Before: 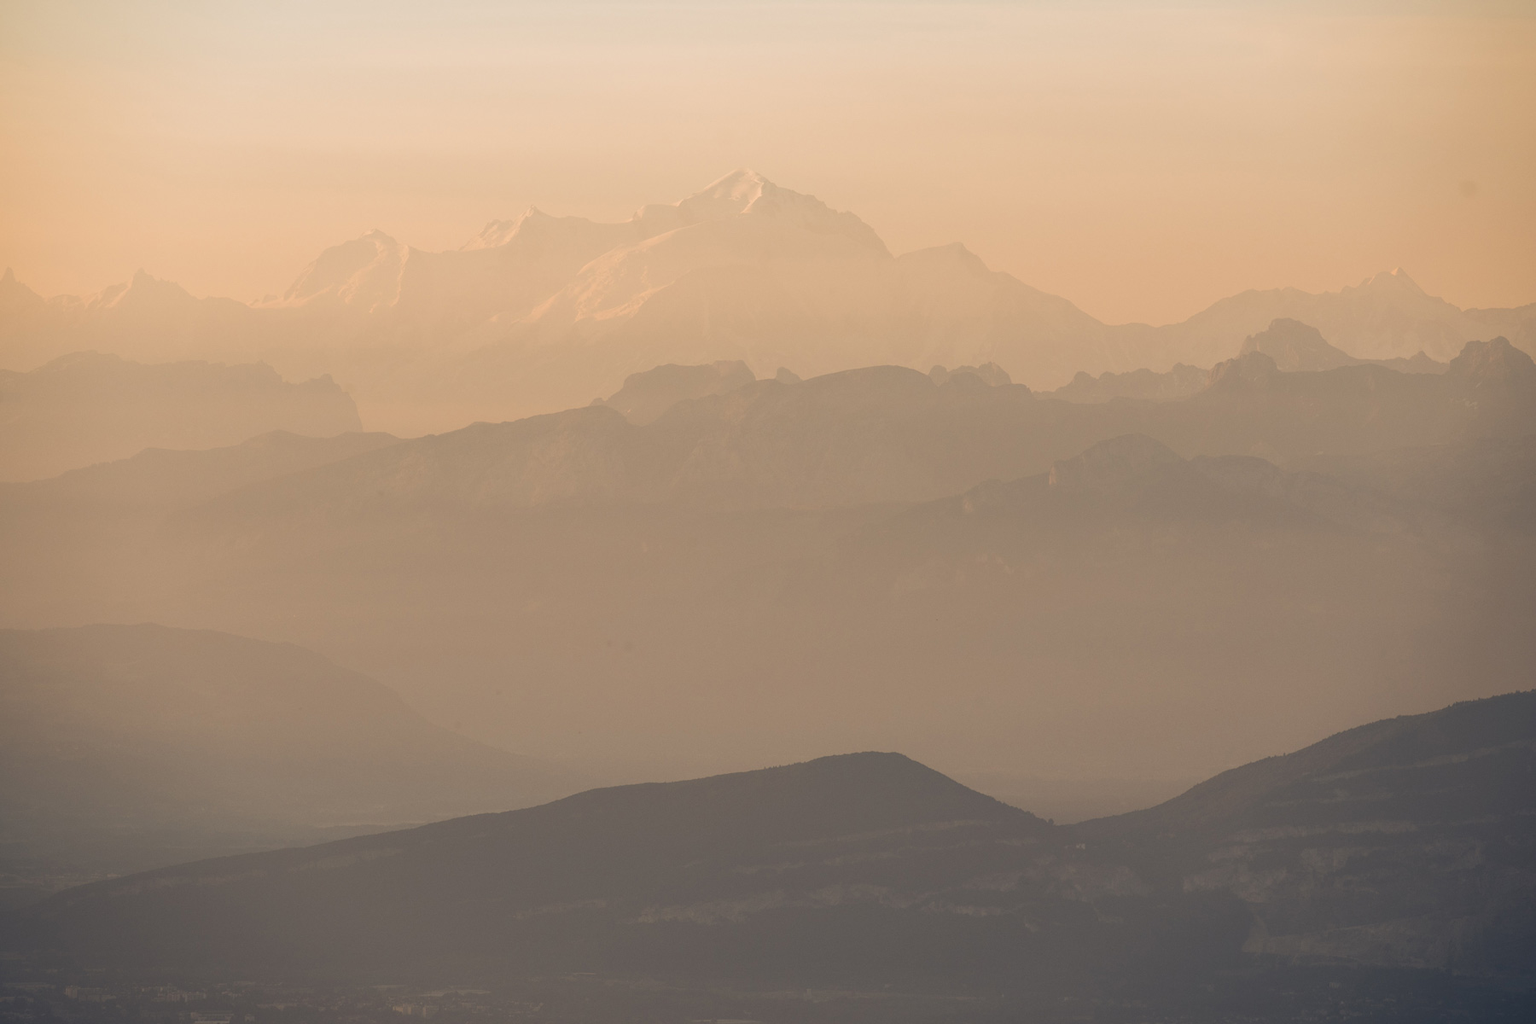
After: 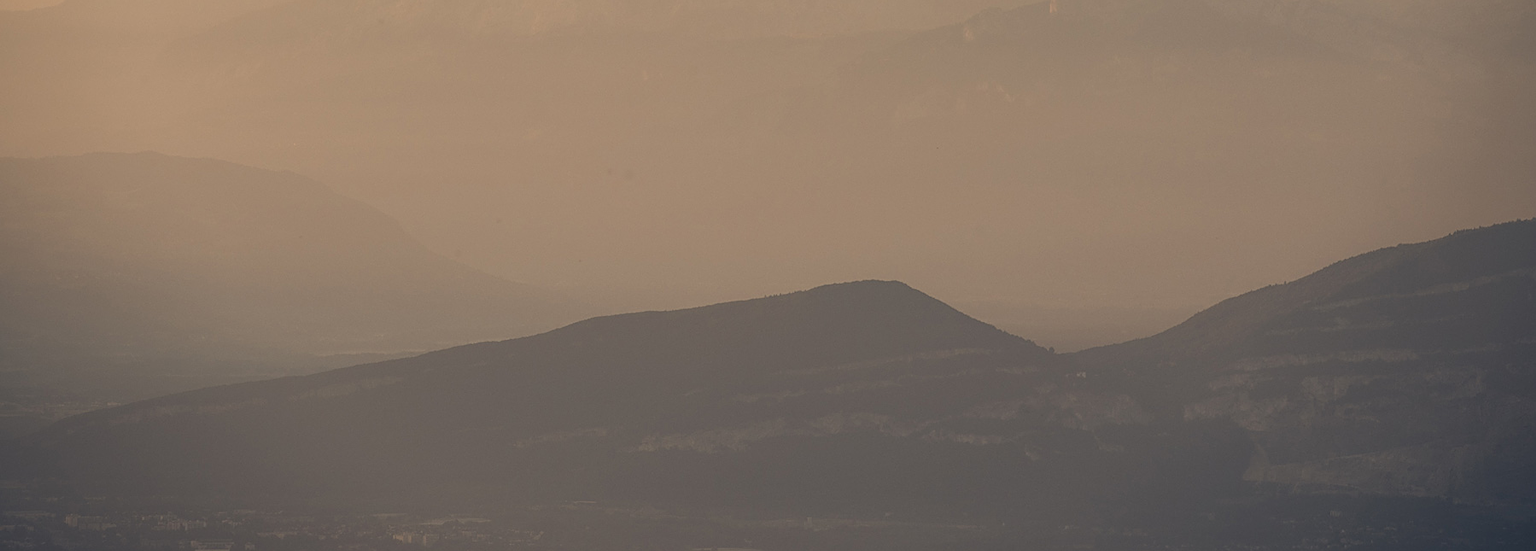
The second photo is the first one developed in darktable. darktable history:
crop and rotate: top 46.106%, right 0.051%
sharpen: on, module defaults
